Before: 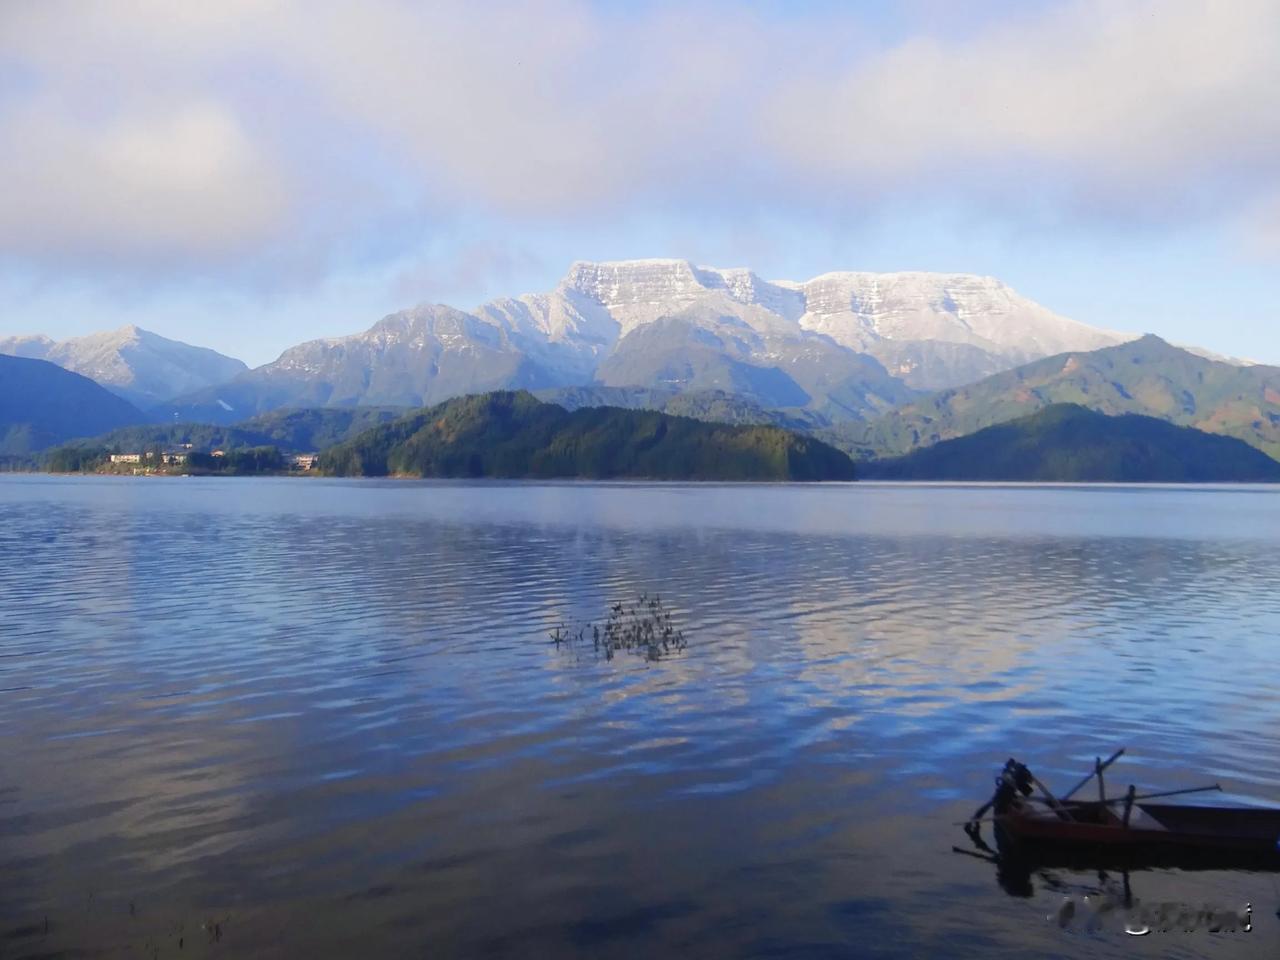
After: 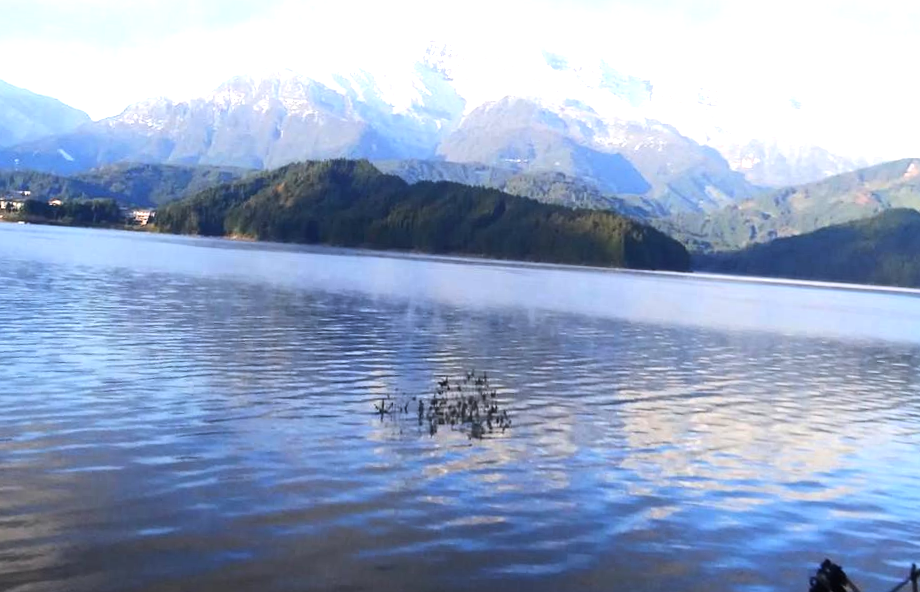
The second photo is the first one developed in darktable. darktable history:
tone equalizer: -8 EV -1.11 EV, -7 EV -1.03 EV, -6 EV -0.852 EV, -5 EV -0.593 EV, -3 EV 0.544 EV, -2 EV 0.894 EV, -1 EV 1.01 EV, +0 EV 1.07 EV, edges refinement/feathering 500, mask exposure compensation -1.57 EV, preserve details no
crop and rotate: angle -3.79°, left 9.761%, top 20.942%, right 12.175%, bottom 12.018%
exposure: exposure 0.127 EV, compensate highlight preservation false
